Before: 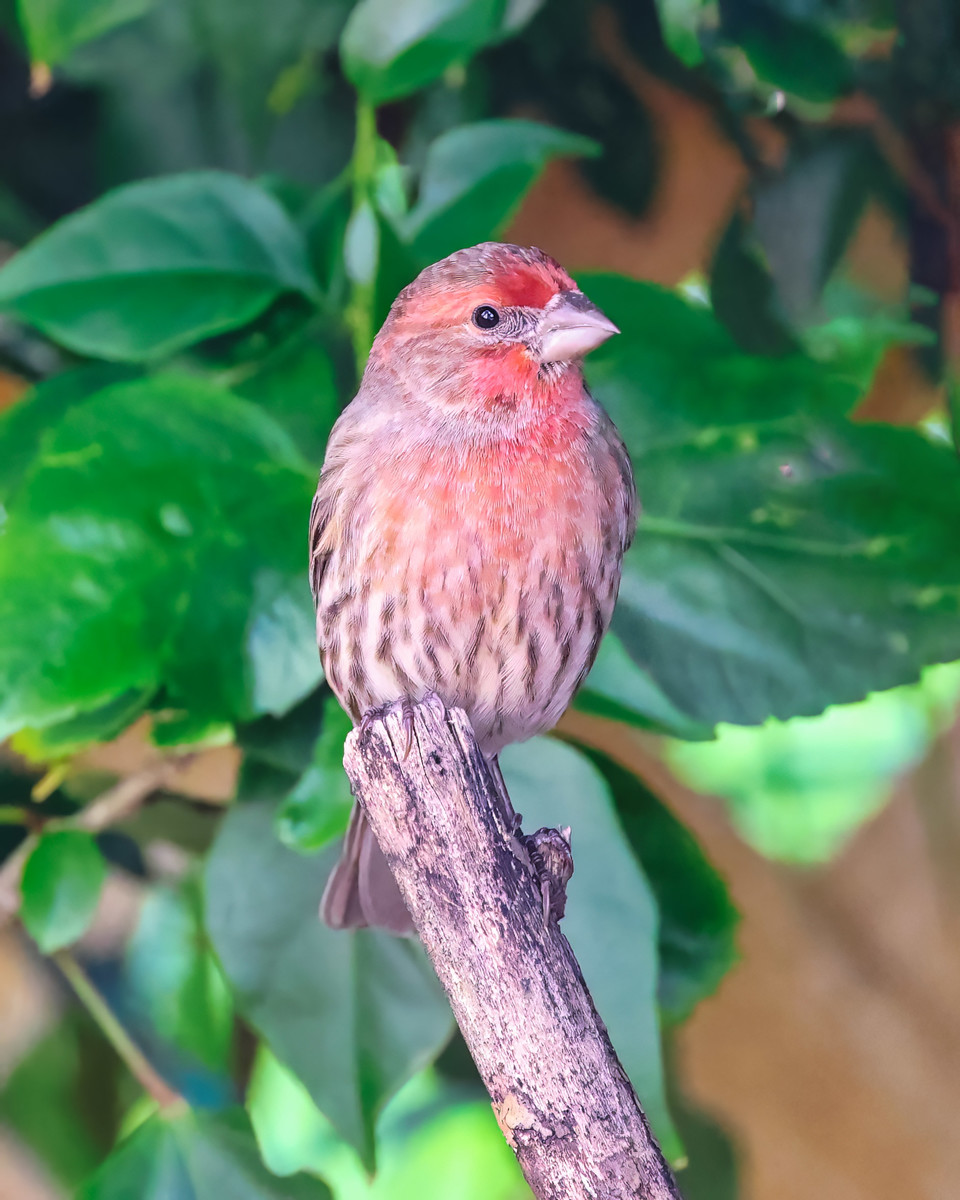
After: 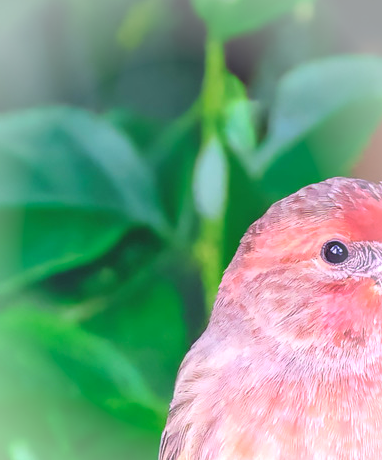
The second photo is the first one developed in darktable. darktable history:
contrast brightness saturation: contrast -0.092, brightness 0.055, saturation 0.081
crop: left 15.772%, top 5.447%, right 44.364%, bottom 56.145%
vignetting: brightness 0.315, saturation -0.001, center (-0.077, 0.067), automatic ratio true
exposure: black level correction 0, exposure 0.301 EV, compensate exposure bias true, compensate highlight preservation false
